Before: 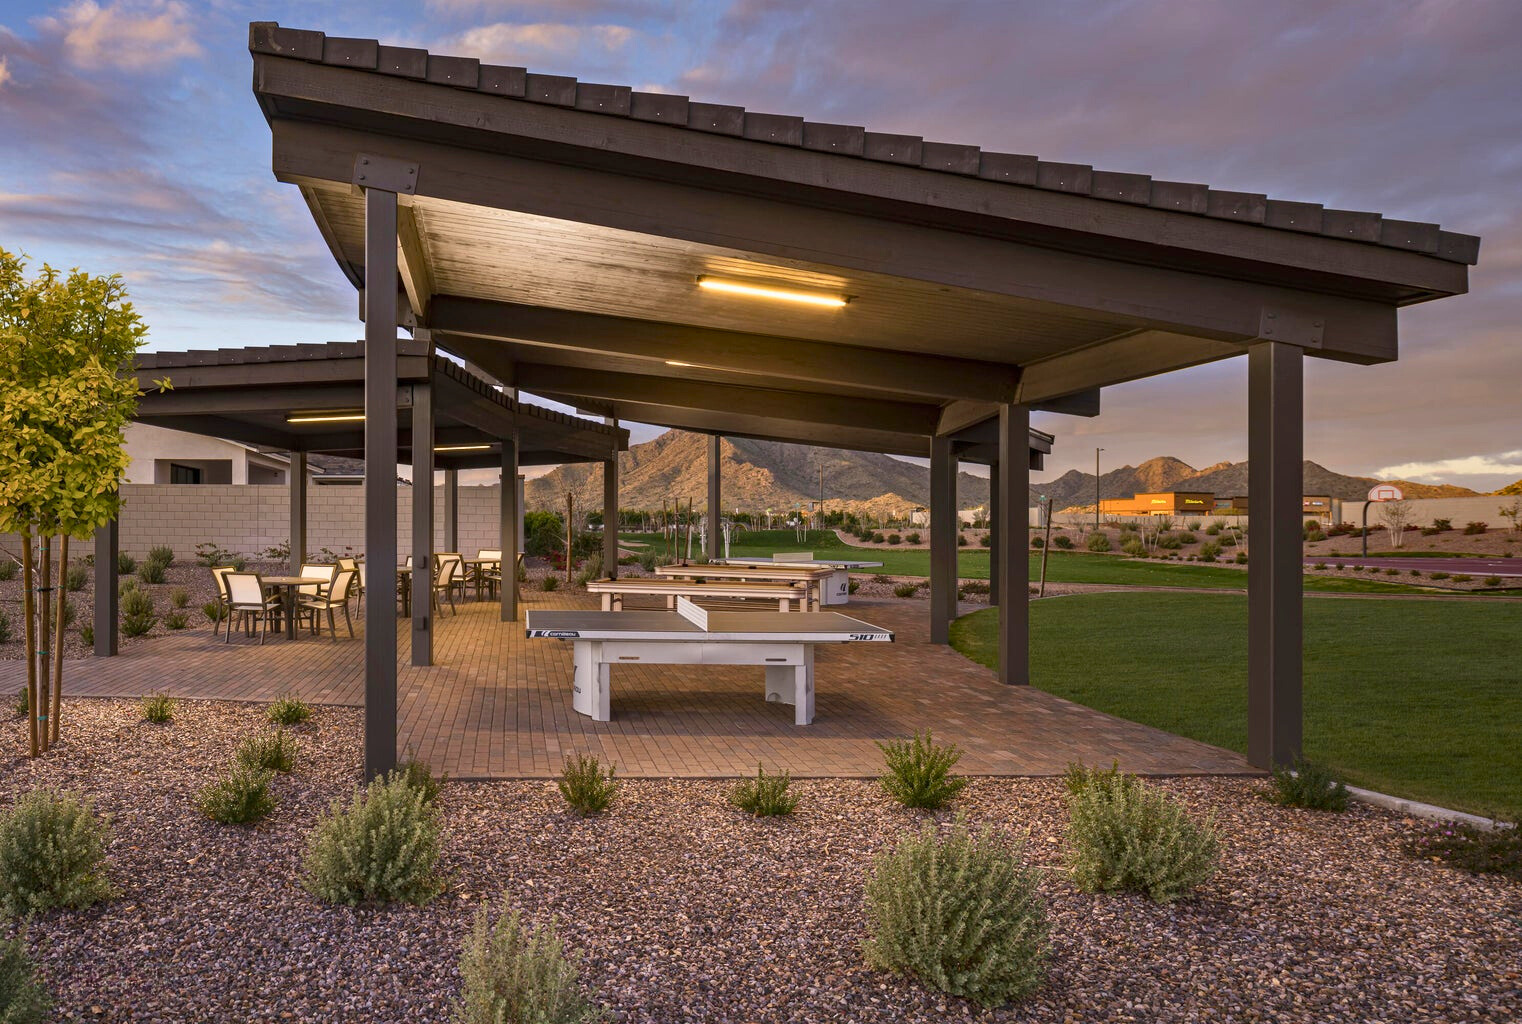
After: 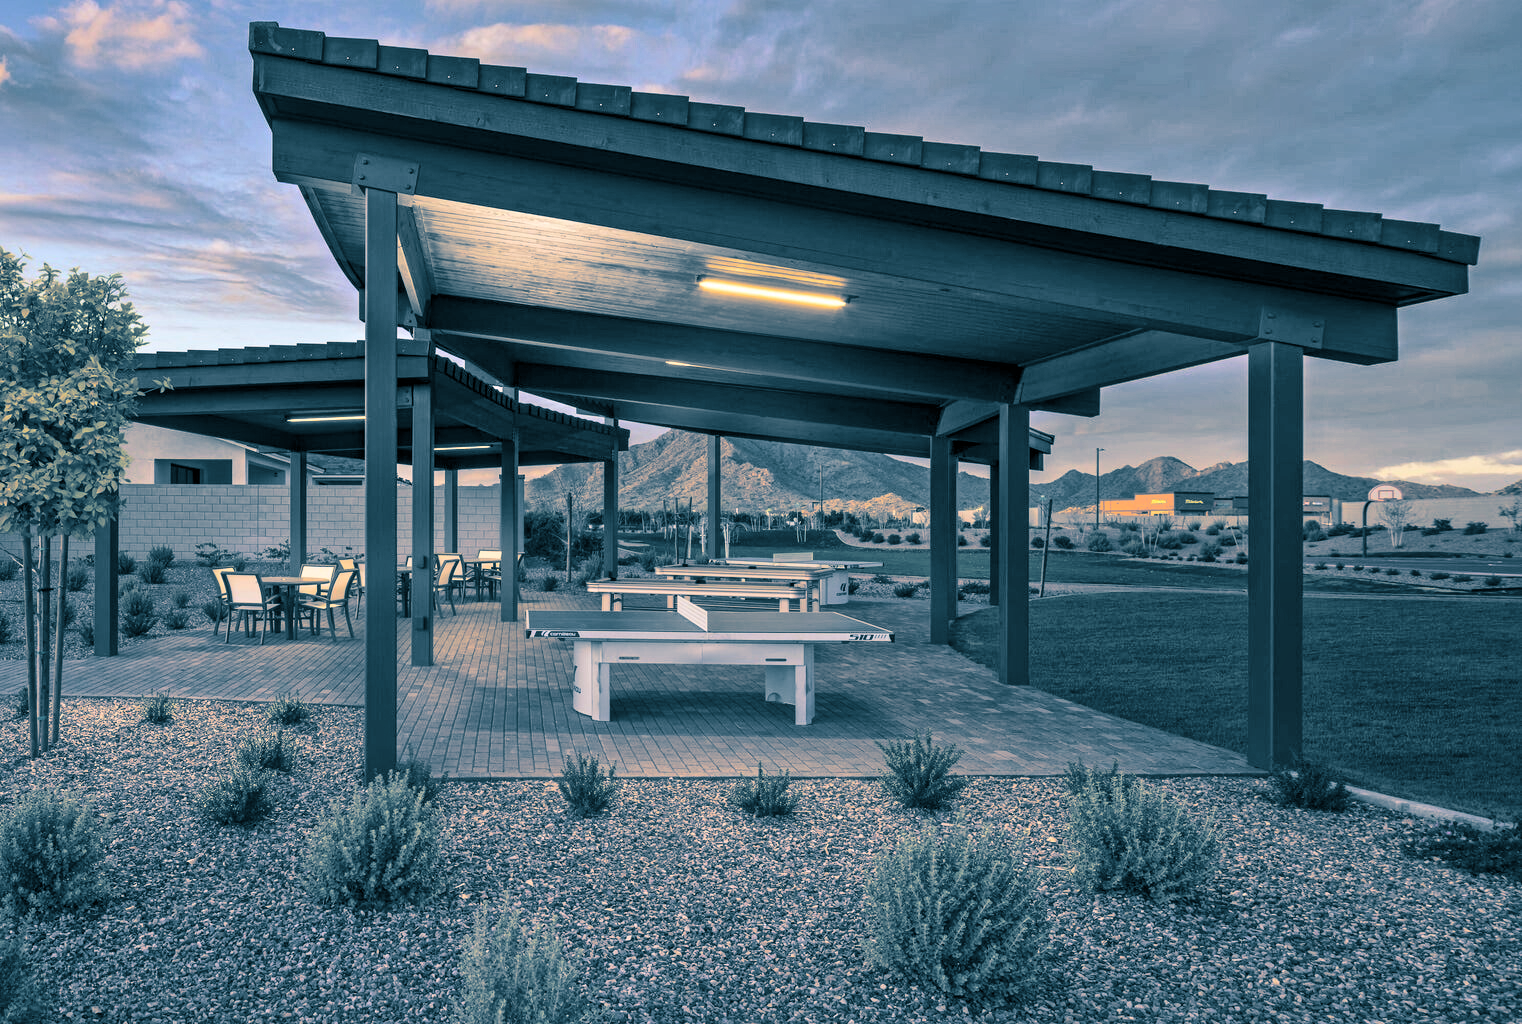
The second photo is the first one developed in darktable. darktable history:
split-toning: shadows › hue 212.4°, balance -70
global tonemap: drago (1, 100), detail 1
exposure: exposure -0.151 EV, compensate highlight preservation false
